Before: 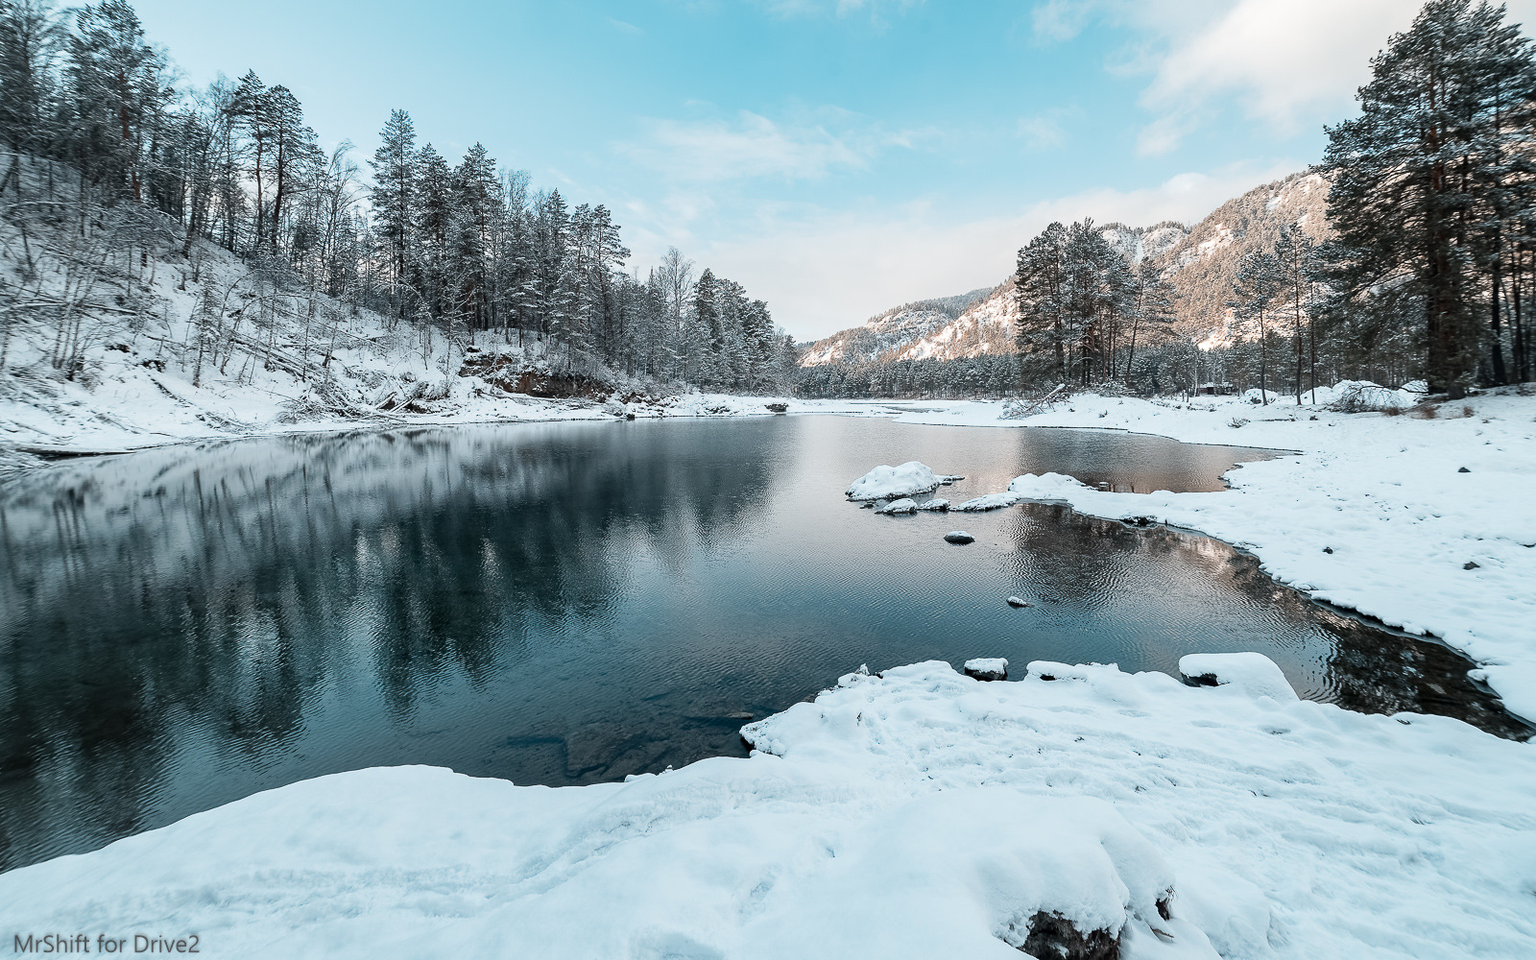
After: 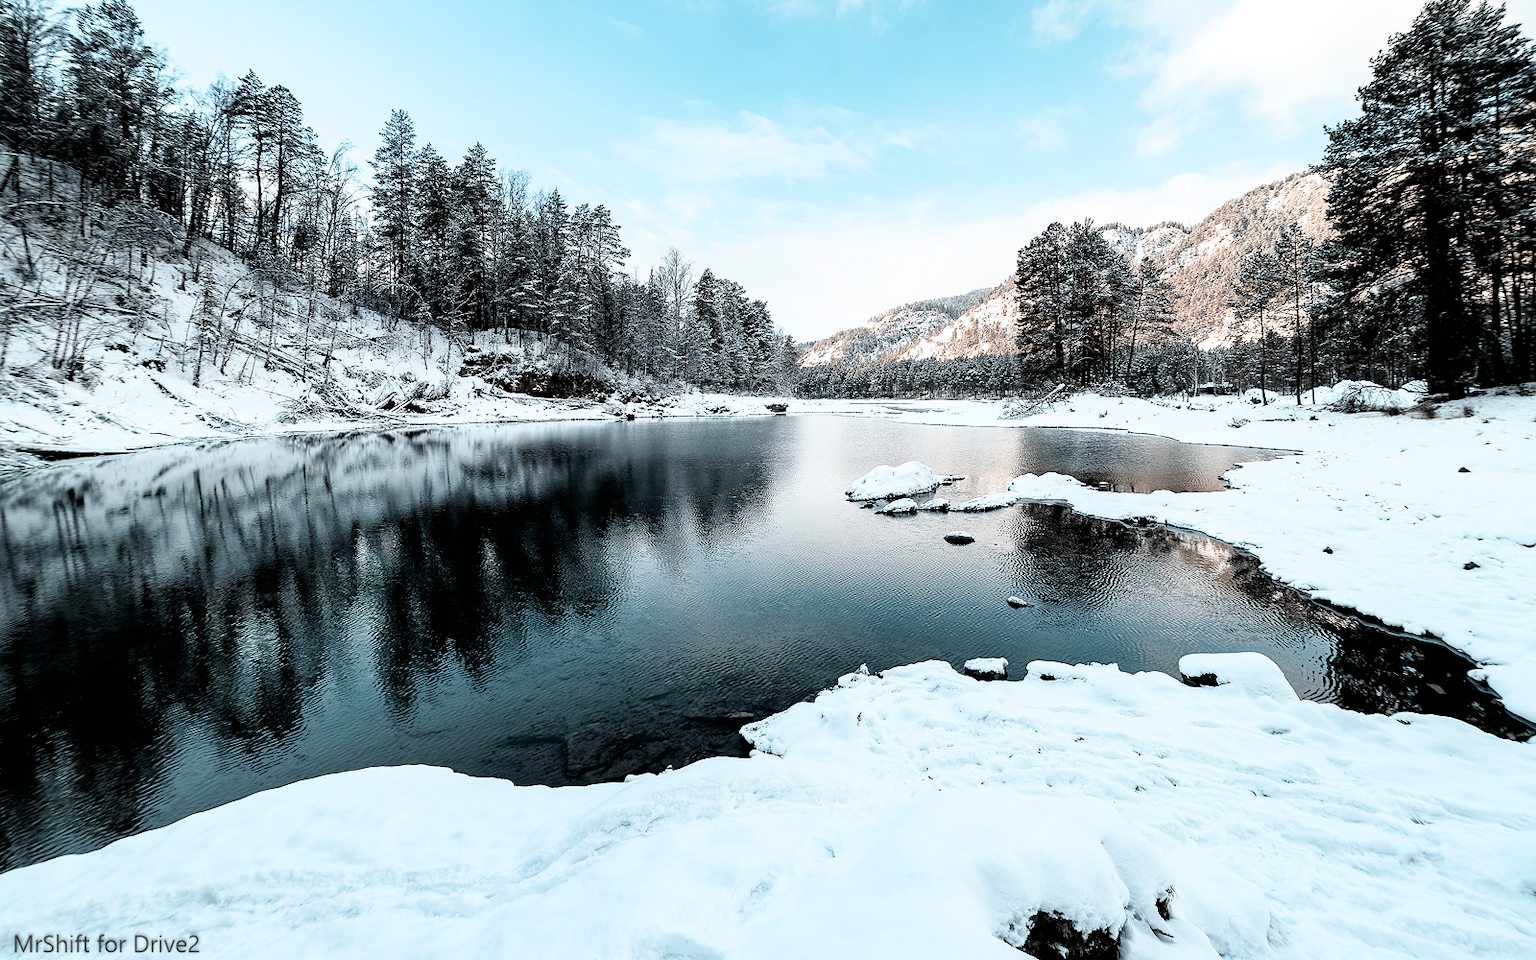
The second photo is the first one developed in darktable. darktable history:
filmic rgb: black relative exposure -3.58 EV, white relative exposure 2.28 EV, hardness 3.41
